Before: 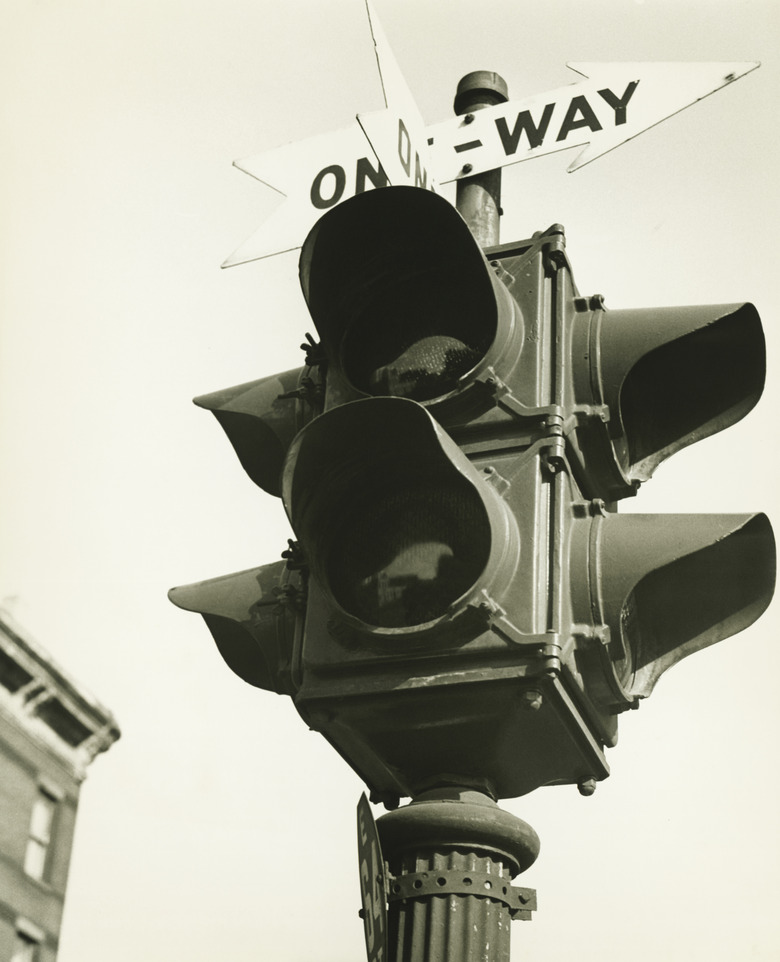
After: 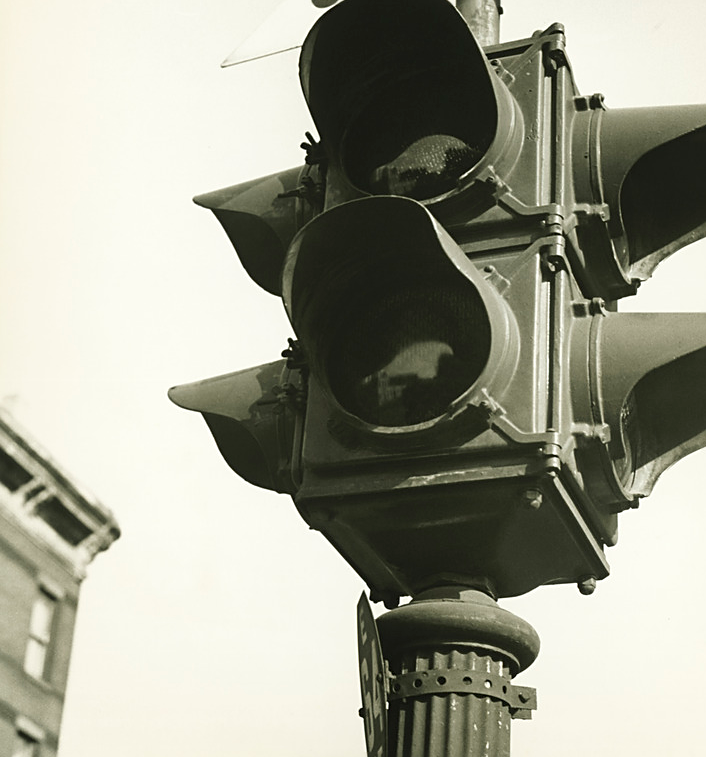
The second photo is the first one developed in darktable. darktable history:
crop: top 20.916%, right 9.437%, bottom 0.316%
sharpen: radius 1.864, amount 0.398, threshold 1.271
exposure: black level correction -0.001, exposure 0.08 EV, compensate highlight preservation false
